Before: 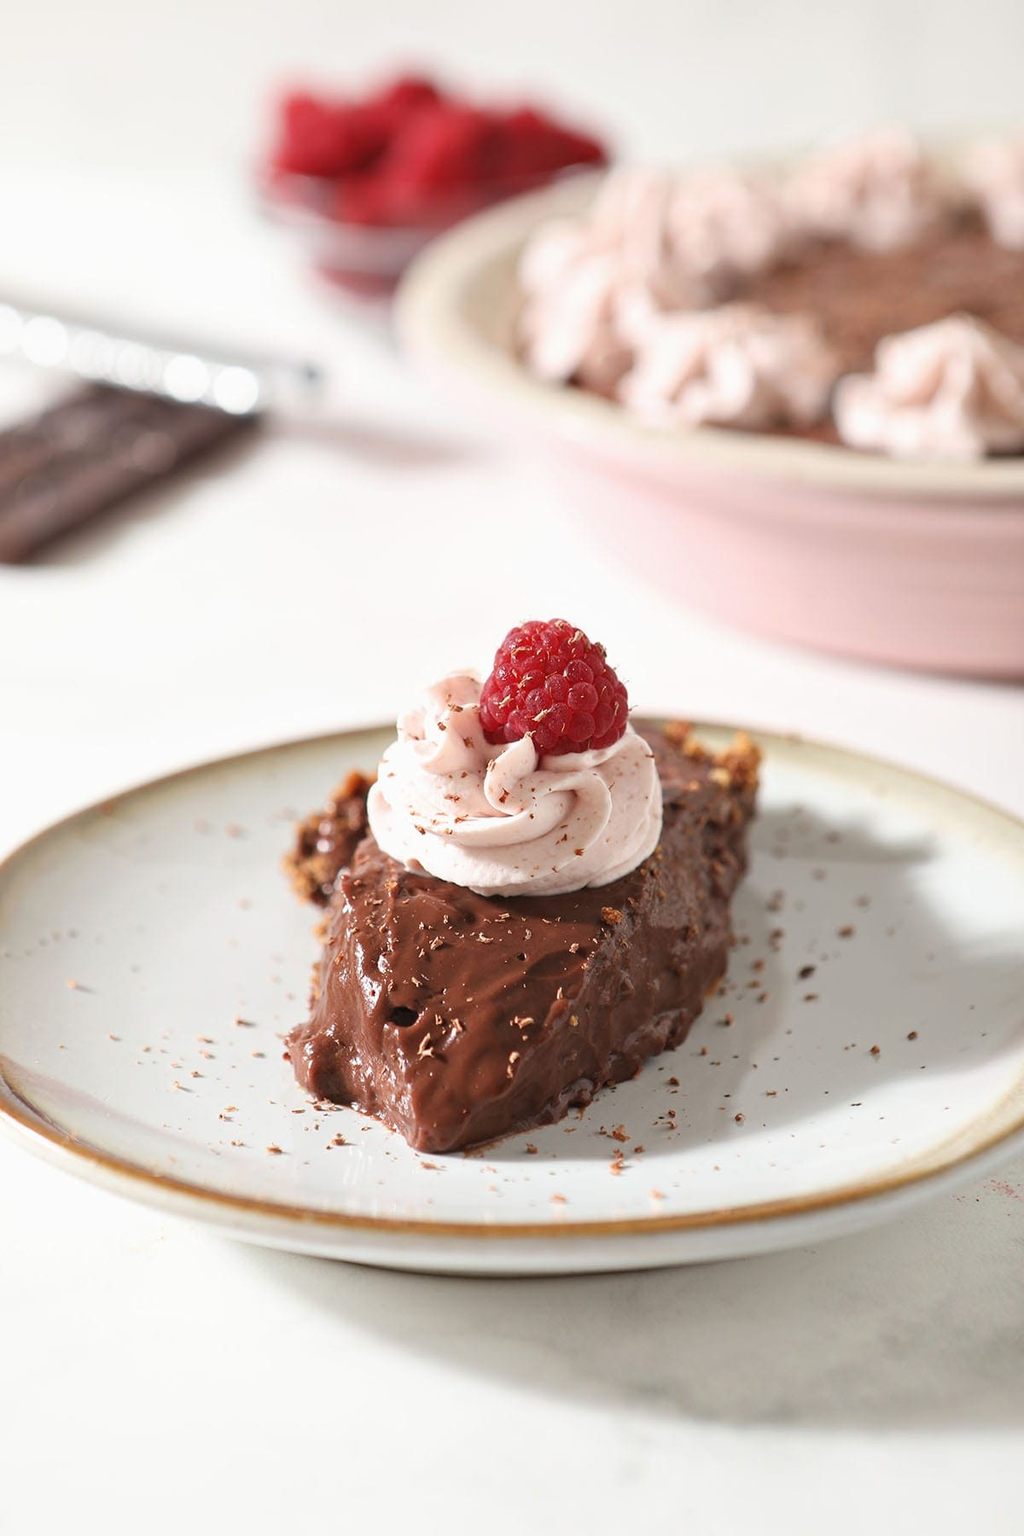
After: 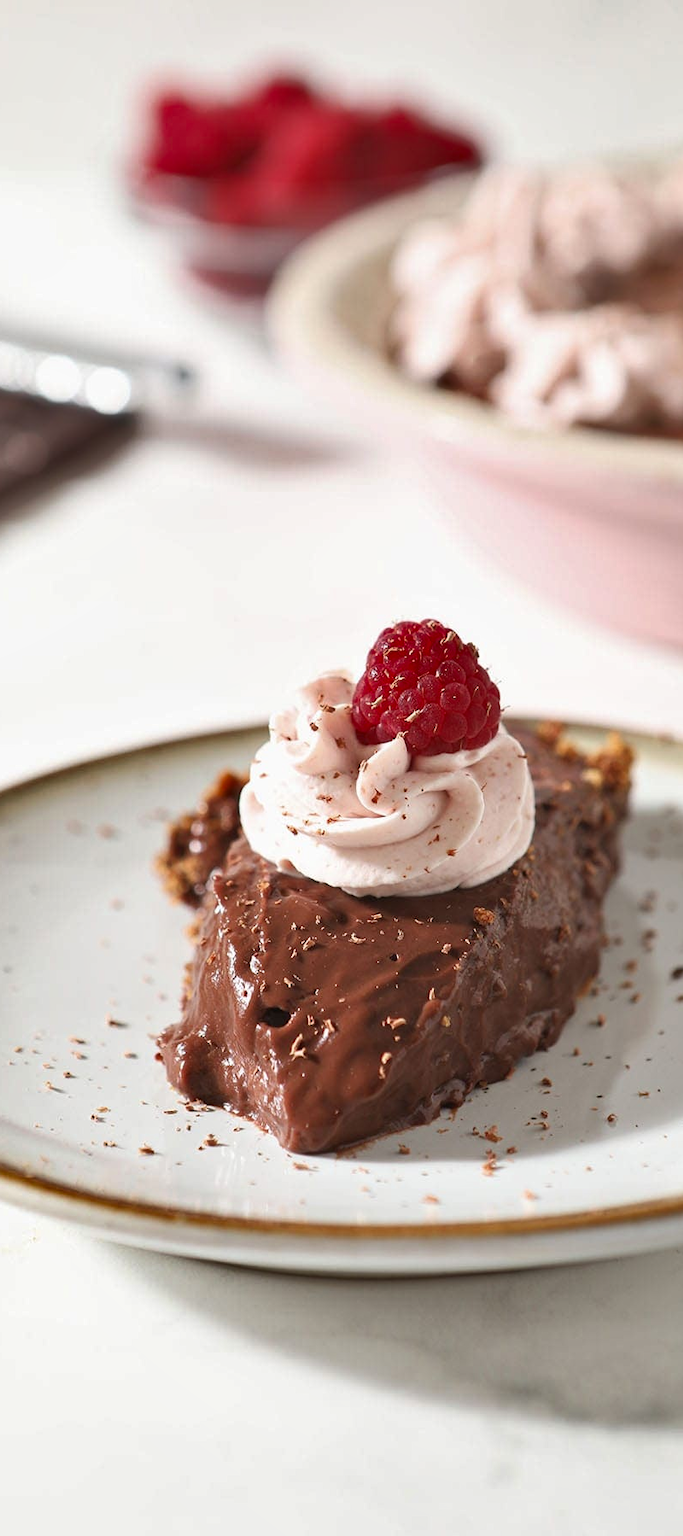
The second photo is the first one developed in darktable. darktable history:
shadows and highlights: low approximation 0.01, soften with gaussian
crop and rotate: left 12.535%, right 20.7%
